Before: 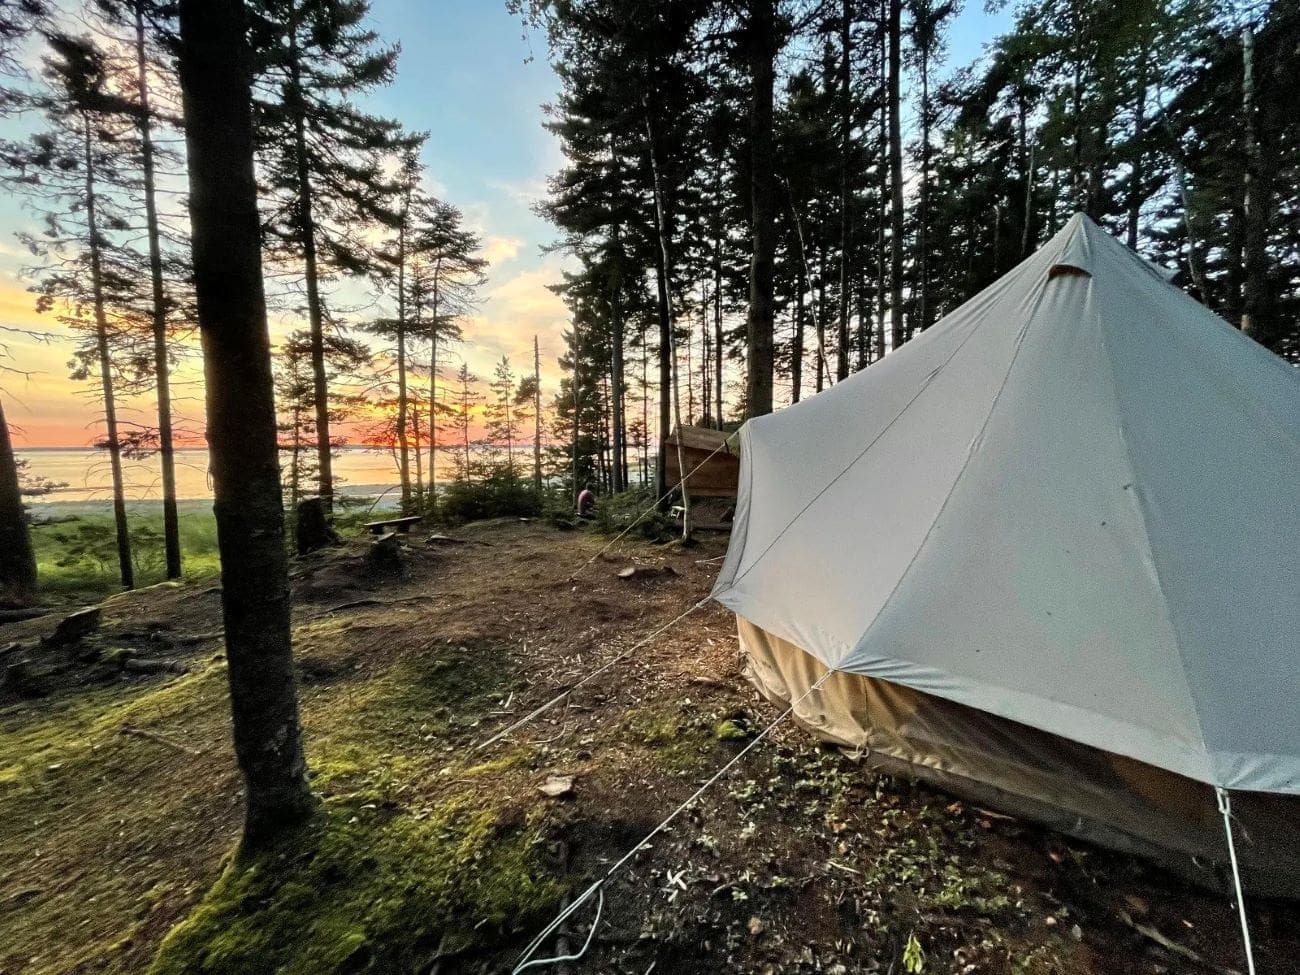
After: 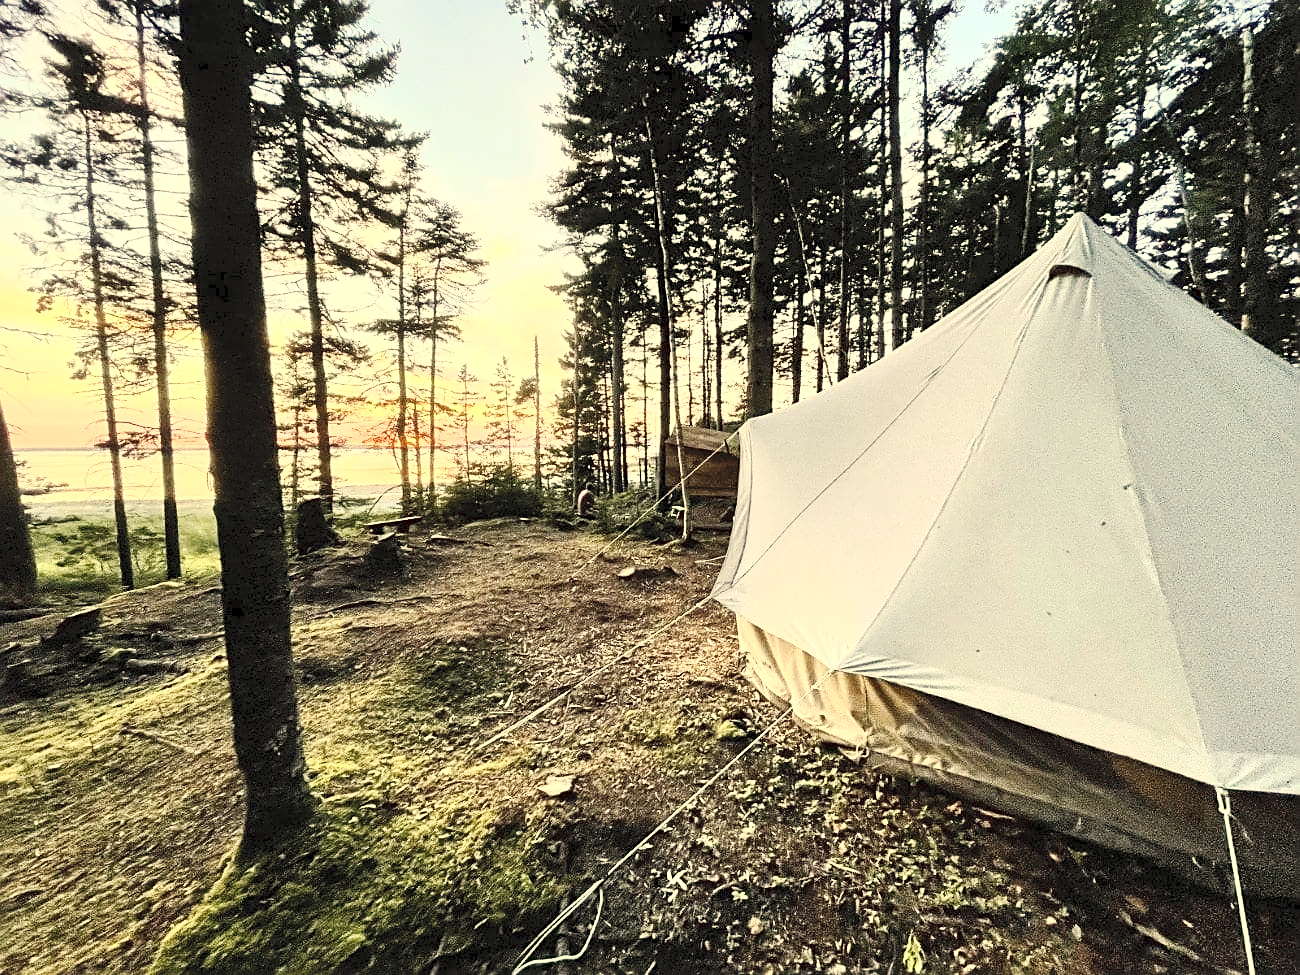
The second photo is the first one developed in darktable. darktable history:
local contrast: mode bilateral grid, contrast 20, coarseness 50, detail 141%, midtone range 0.2
sharpen: on, module defaults
contrast brightness saturation: contrast 0.43, brightness 0.56, saturation -0.19
tone curve: curves: ch0 [(0, 0) (0.003, 0.049) (0.011, 0.052) (0.025, 0.061) (0.044, 0.08) (0.069, 0.101) (0.1, 0.119) (0.136, 0.139) (0.177, 0.172) (0.224, 0.222) (0.277, 0.292) (0.335, 0.367) (0.399, 0.444) (0.468, 0.538) (0.543, 0.623) (0.623, 0.713) (0.709, 0.784) (0.801, 0.844) (0.898, 0.916) (1, 1)], preserve colors none
color correction: highlights a* 1.39, highlights b* 17.83
